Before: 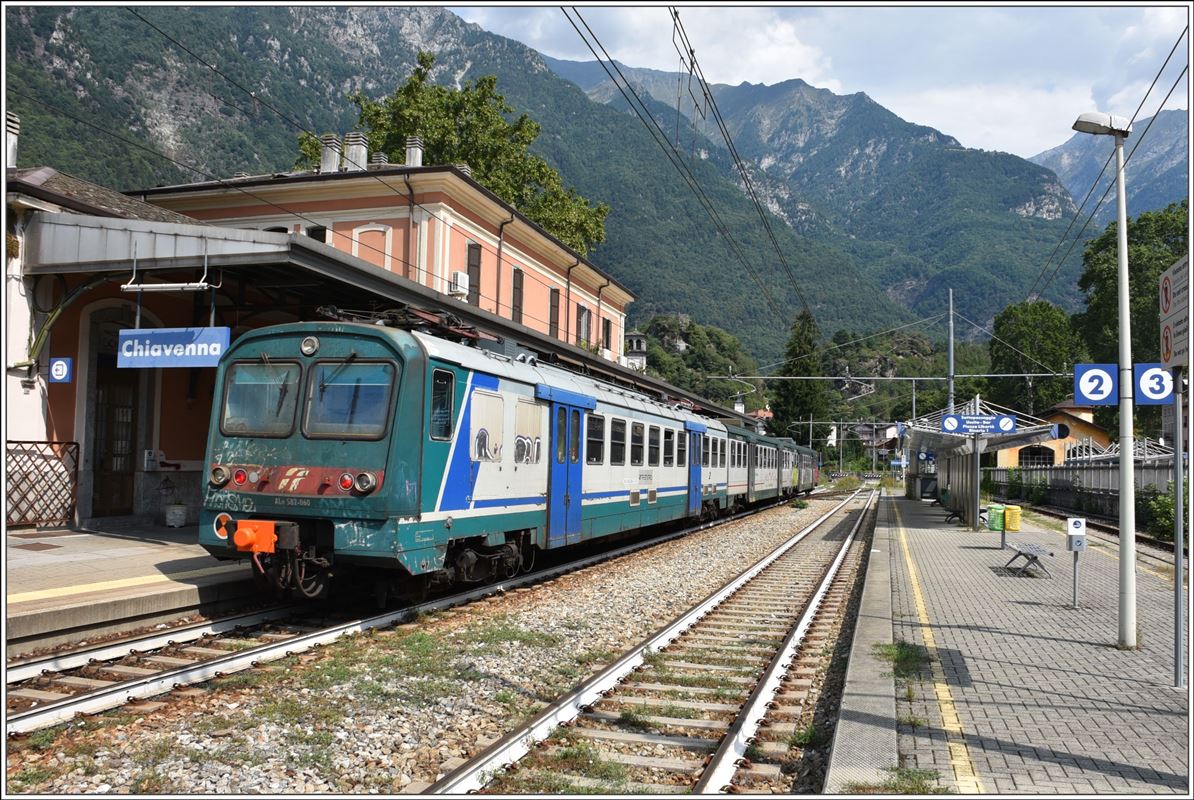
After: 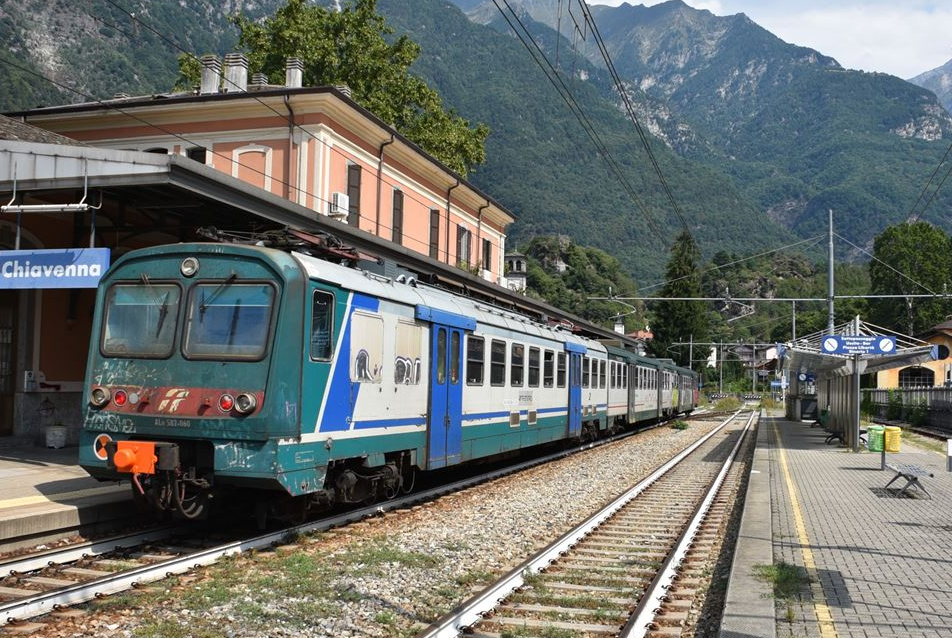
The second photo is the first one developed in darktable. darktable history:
crop and rotate: left 10.121%, top 9.911%, right 10.069%, bottom 10.216%
